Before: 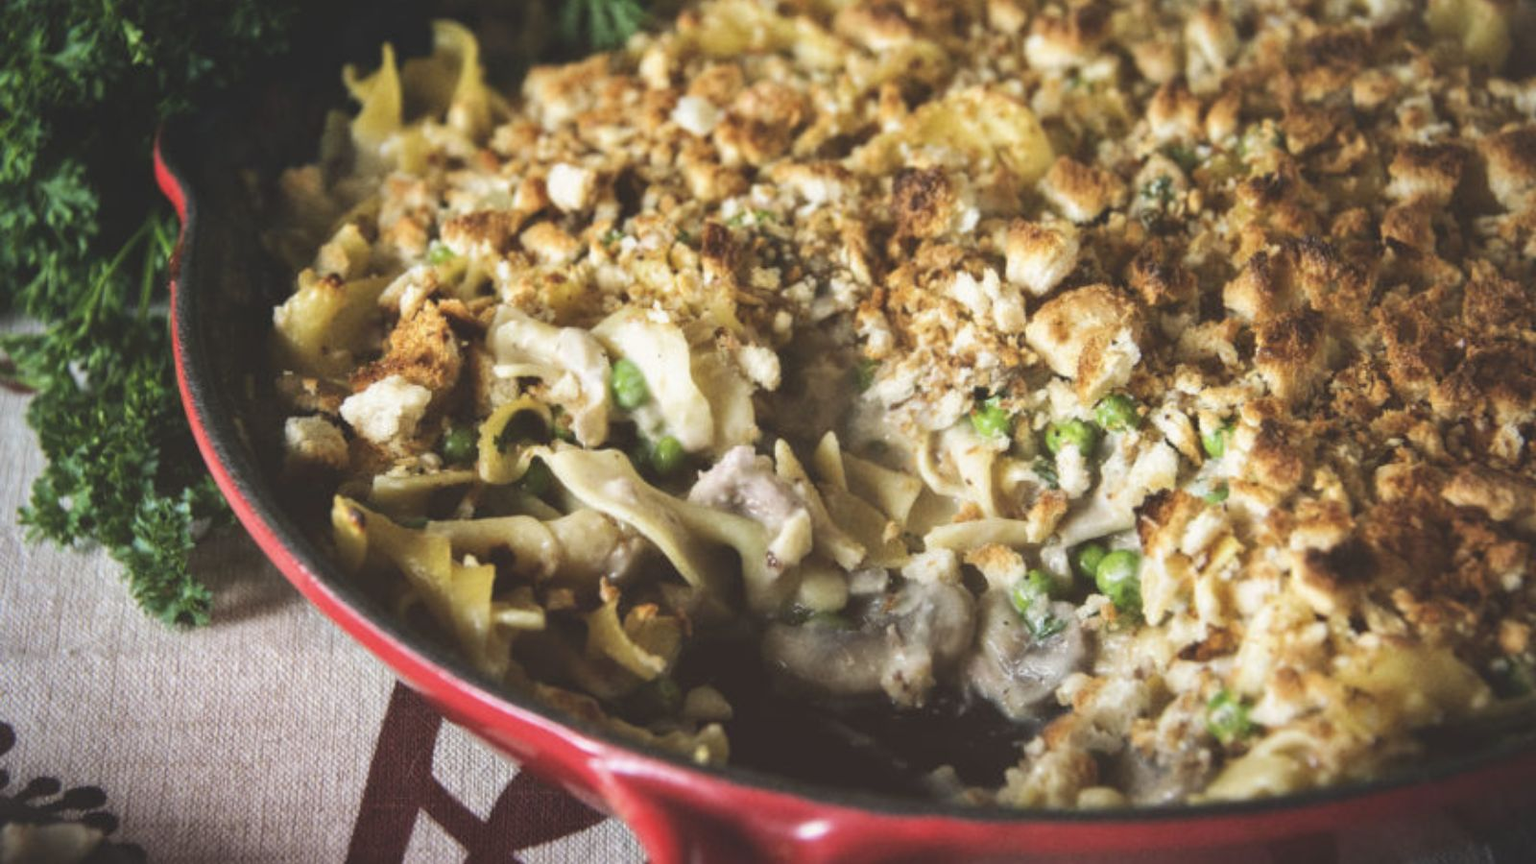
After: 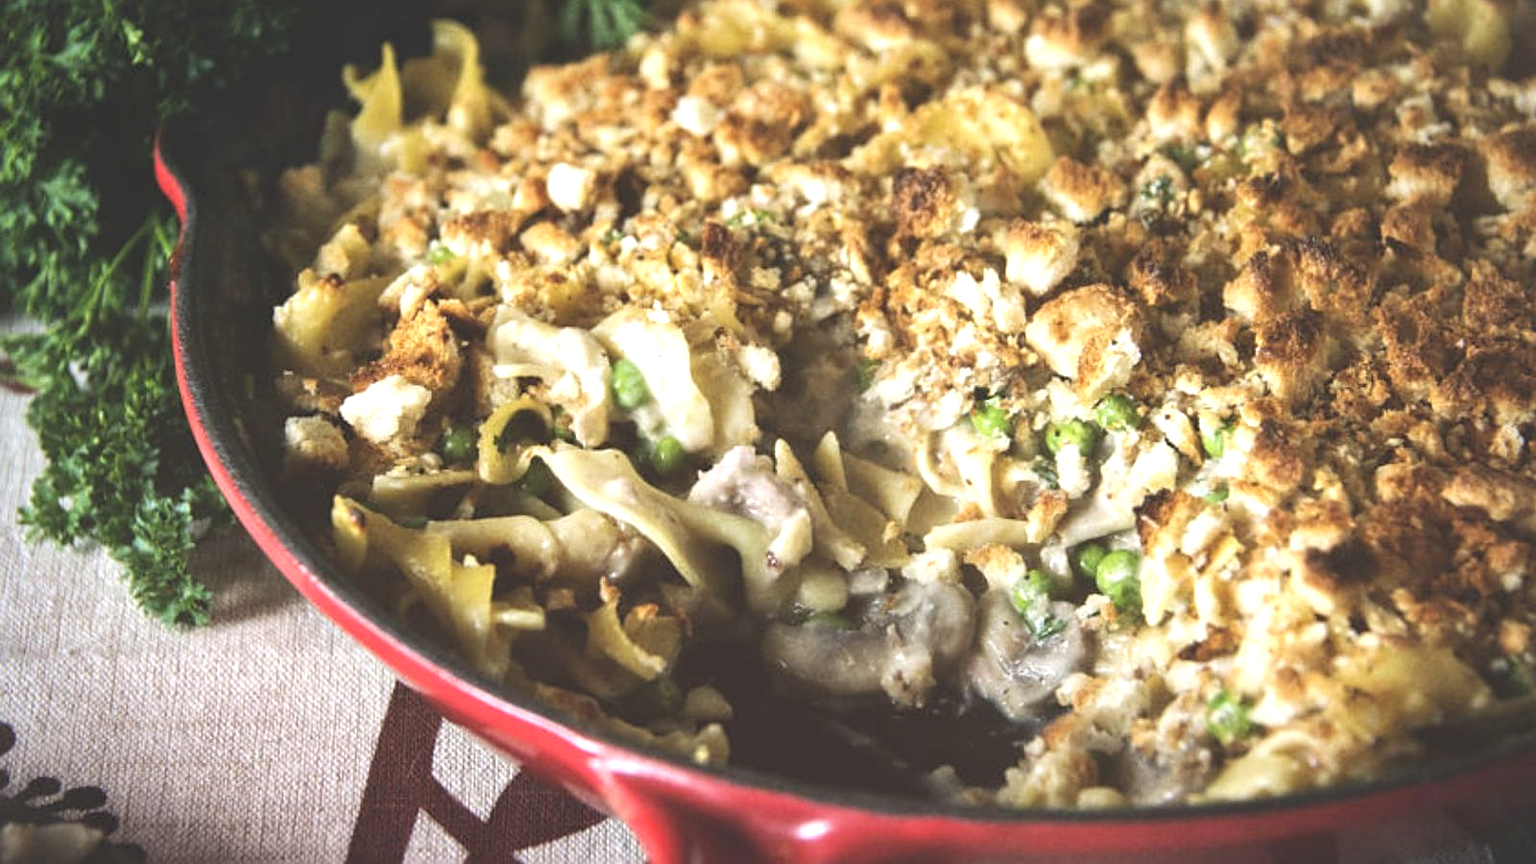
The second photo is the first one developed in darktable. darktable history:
exposure: black level correction 0, exposure 0.499 EV, compensate highlight preservation false
sharpen: on, module defaults
